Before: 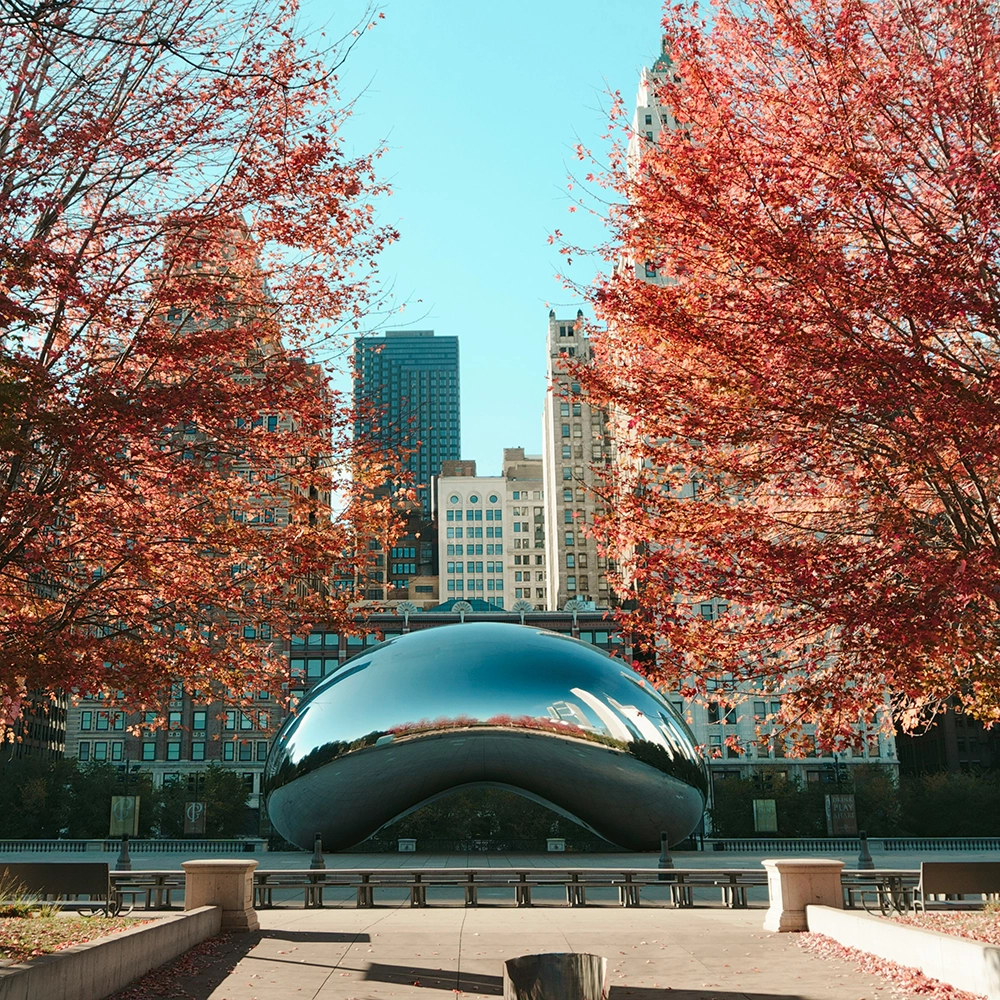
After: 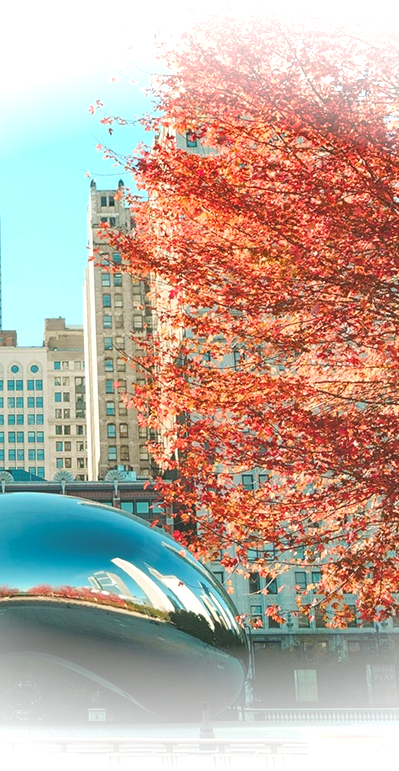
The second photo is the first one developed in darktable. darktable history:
crop: left 45.959%, top 13.035%, right 14.091%, bottom 9.862%
vignetting: fall-off start 99.68%, brightness 0.983, saturation -0.491, width/height ratio 1.324
contrast brightness saturation: contrast -0.296
exposure: black level correction 0, exposure 0.9 EV, compensate highlight preservation false
